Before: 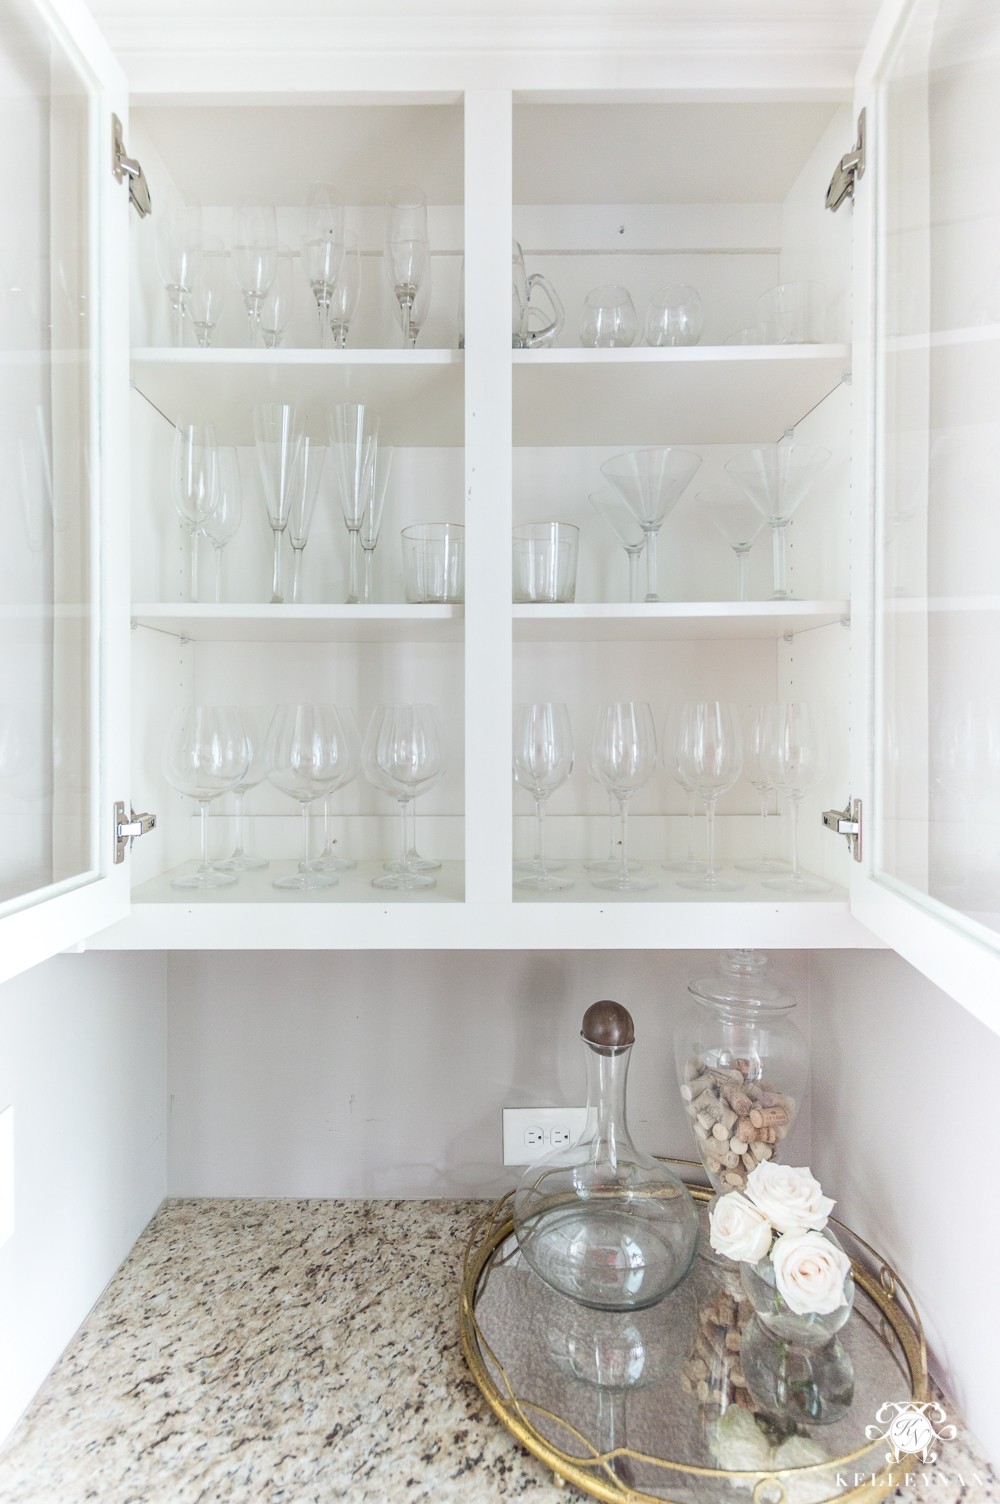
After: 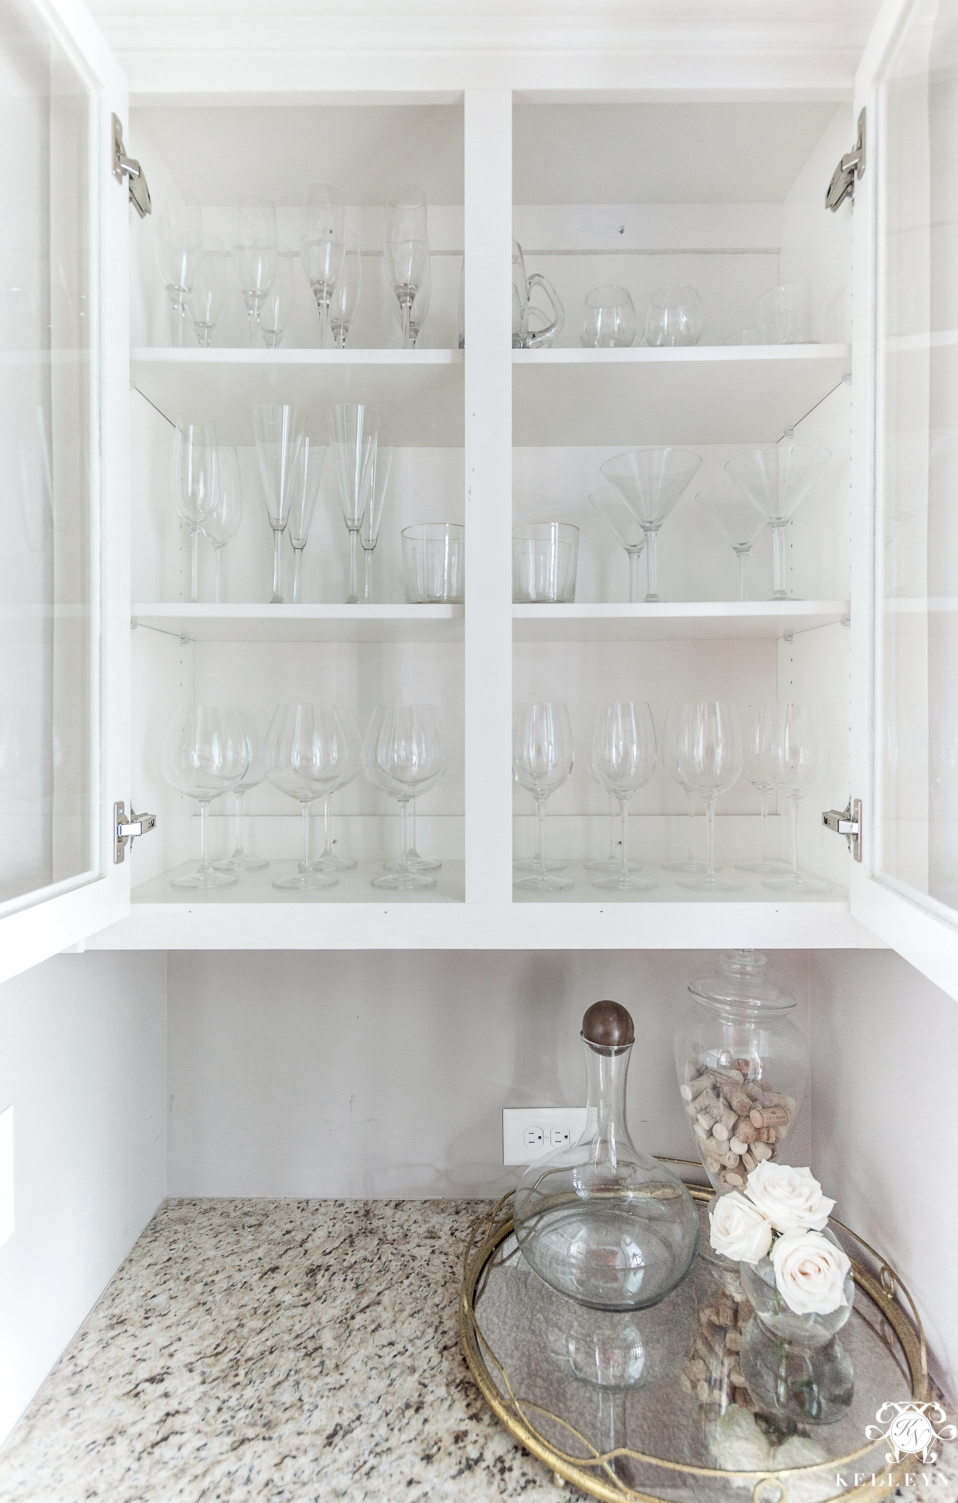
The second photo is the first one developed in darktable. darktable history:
color zones: curves: ch0 [(0, 0.5) (0.125, 0.4) (0.25, 0.5) (0.375, 0.4) (0.5, 0.4) (0.625, 0.35) (0.75, 0.35) (0.875, 0.5)]; ch1 [(0, 0.35) (0.125, 0.45) (0.25, 0.35) (0.375, 0.35) (0.5, 0.35) (0.625, 0.35) (0.75, 0.45) (0.875, 0.35)]; ch2 [(0, 0.6) (0.125, 0.5) (0.25, 0.5) (0.375, 0.6) (0.5, 0.6) (0.625, 0.5) (0.75, 0.5) (0.875, 0.5)]
crop: right 4.126%, bottom 0.031%
exposure: black level correction 0.01, exposure 0.011 EV, compensate highlight preservation false
